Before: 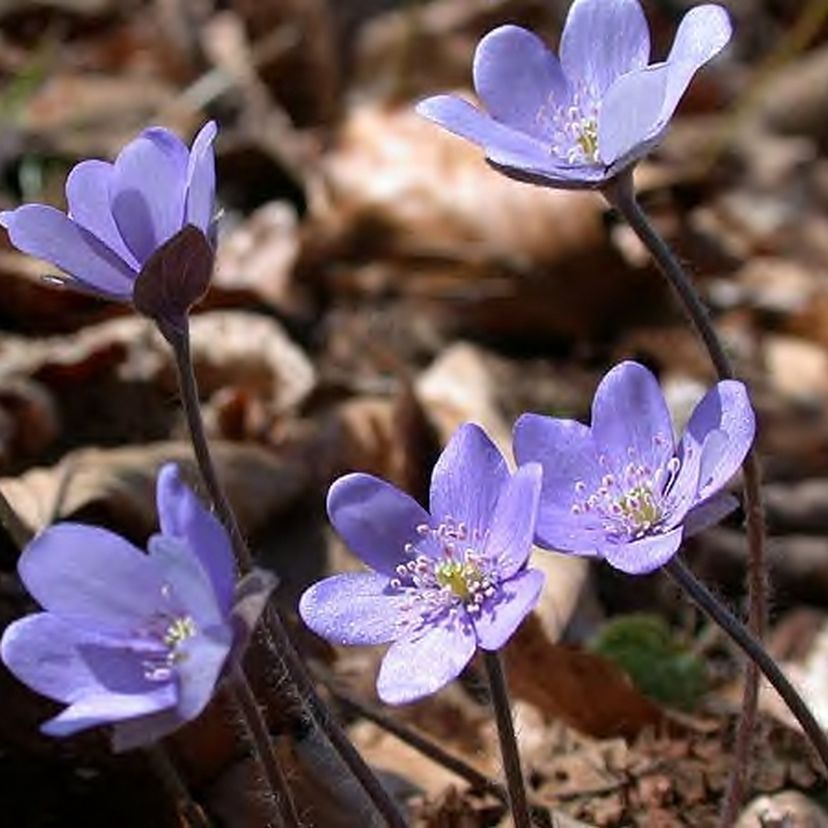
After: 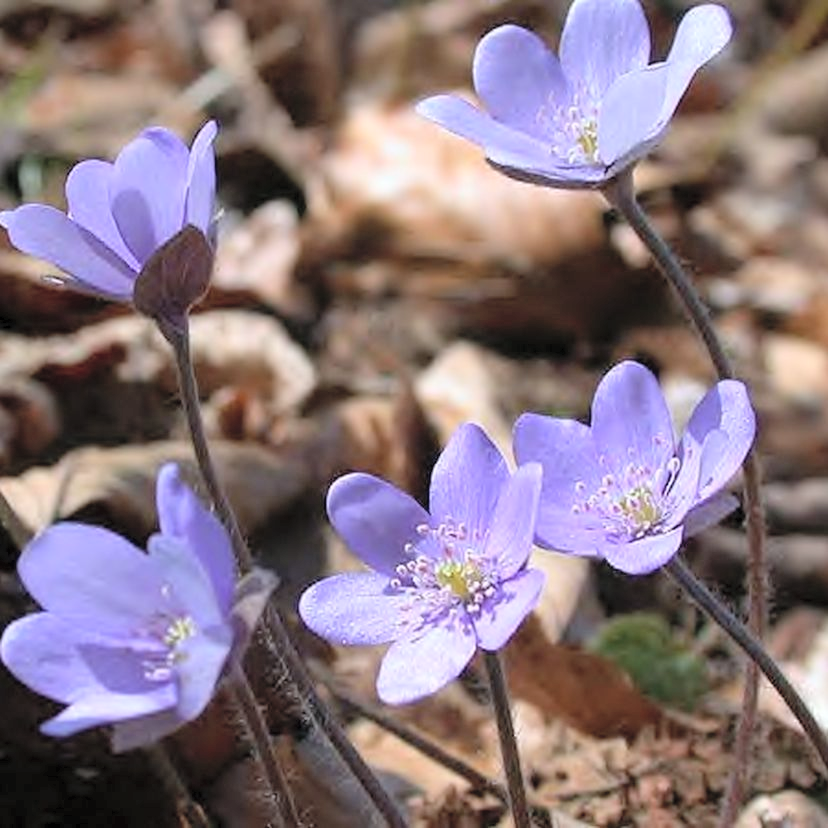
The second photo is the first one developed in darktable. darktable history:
contrast brightness saturation: brightness 0.28
white balance: red 0.982, blue 1.018
